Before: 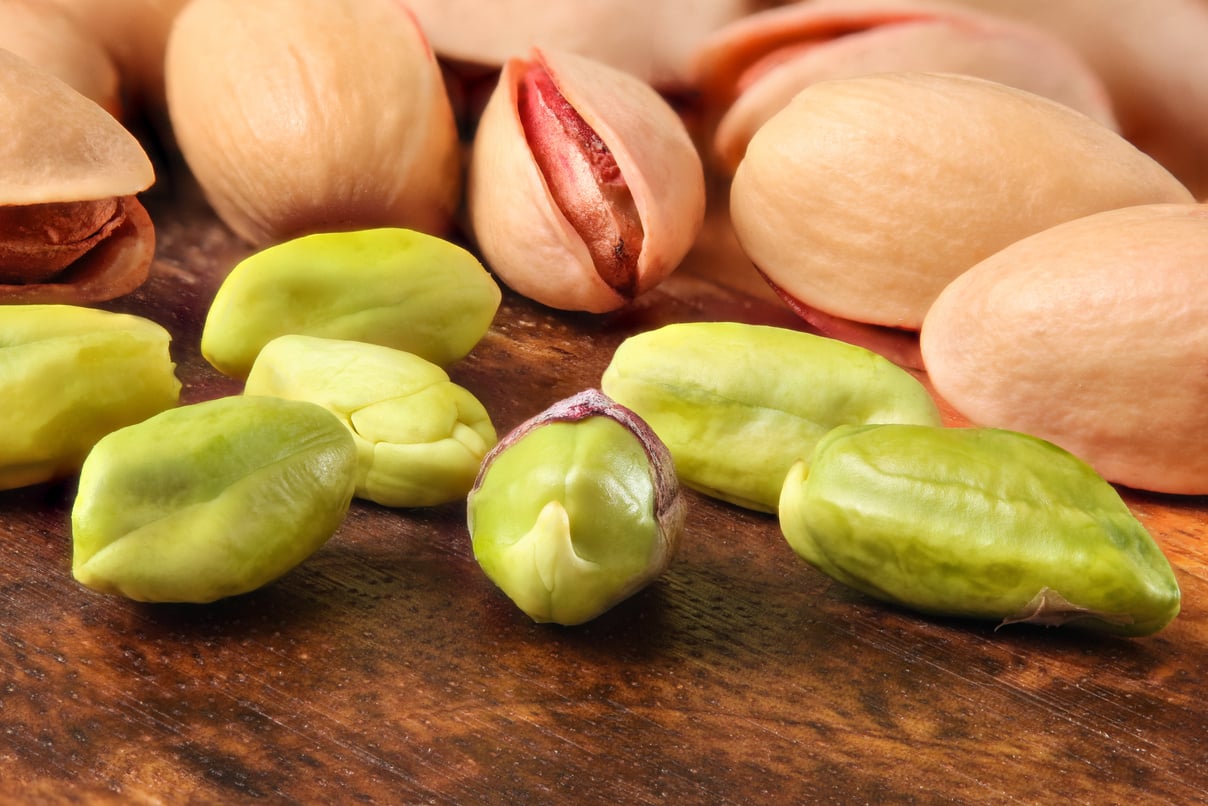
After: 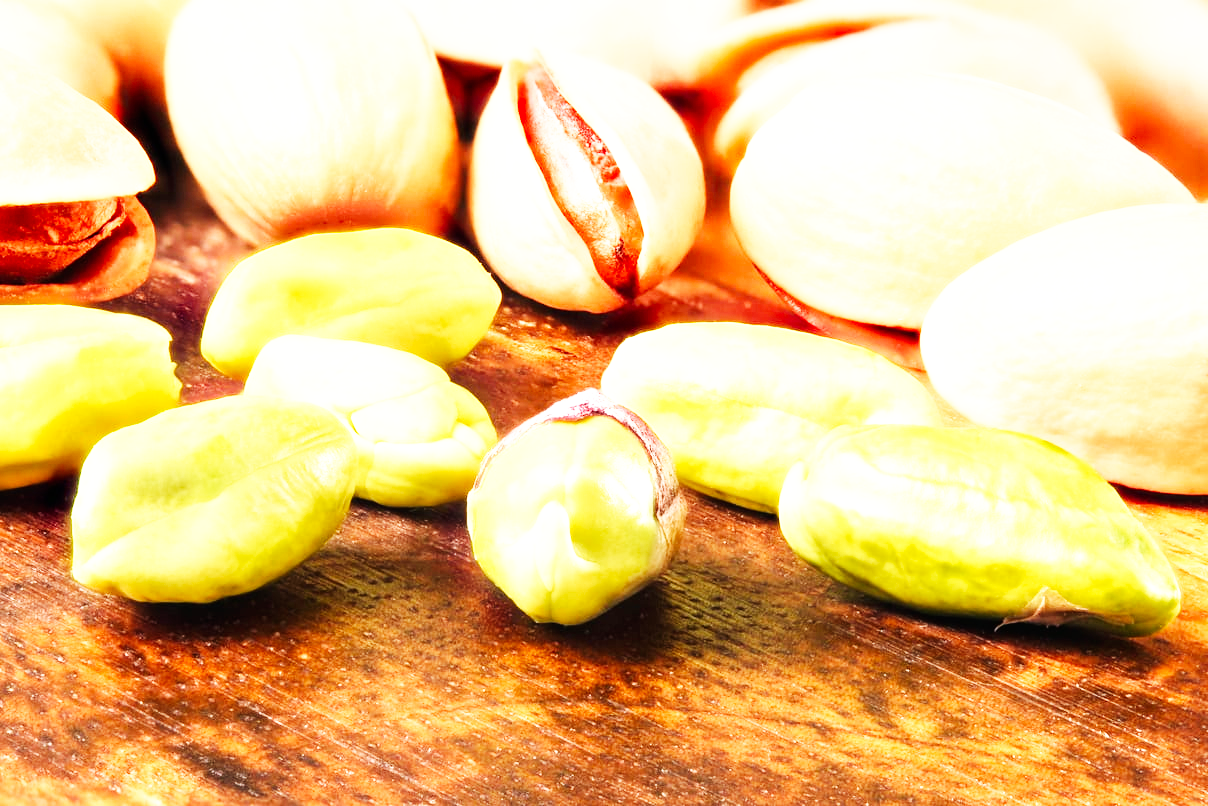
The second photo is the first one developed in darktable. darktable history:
exposure: exposure 0.947 EV, compensate highlight preservation false
base curve: curves: ch0 [(0, 0) (0.007, 0.004) (0.027, 0.03) (0.046, 0.07) (0.207, 0.54) (0.442, 0.872) (0.673, 0.972) (1, 1)], preserve colors none
